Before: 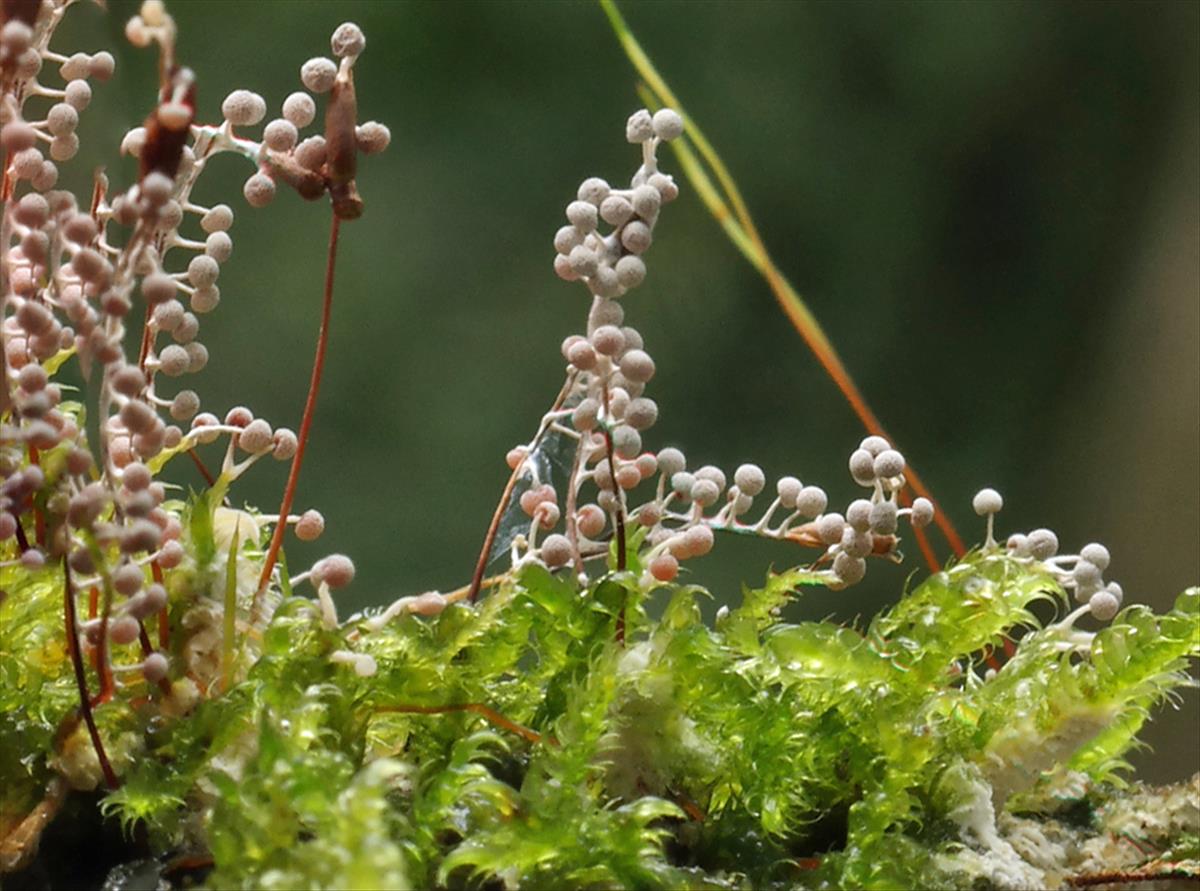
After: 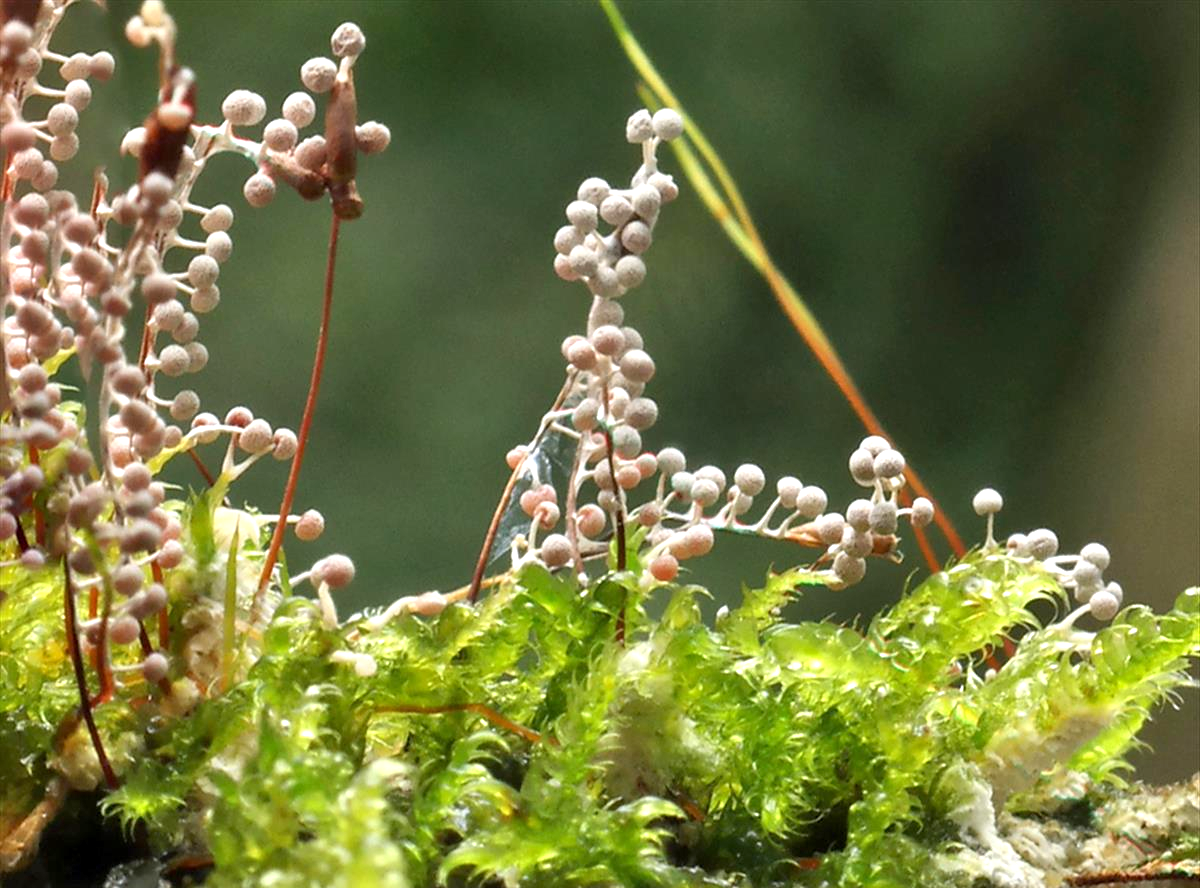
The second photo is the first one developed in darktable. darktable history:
exposure: black level correction 0.002, exposure 0.677 EV, compensate highlight preservation false
crop: top 0.048%, bottom 0.205%
